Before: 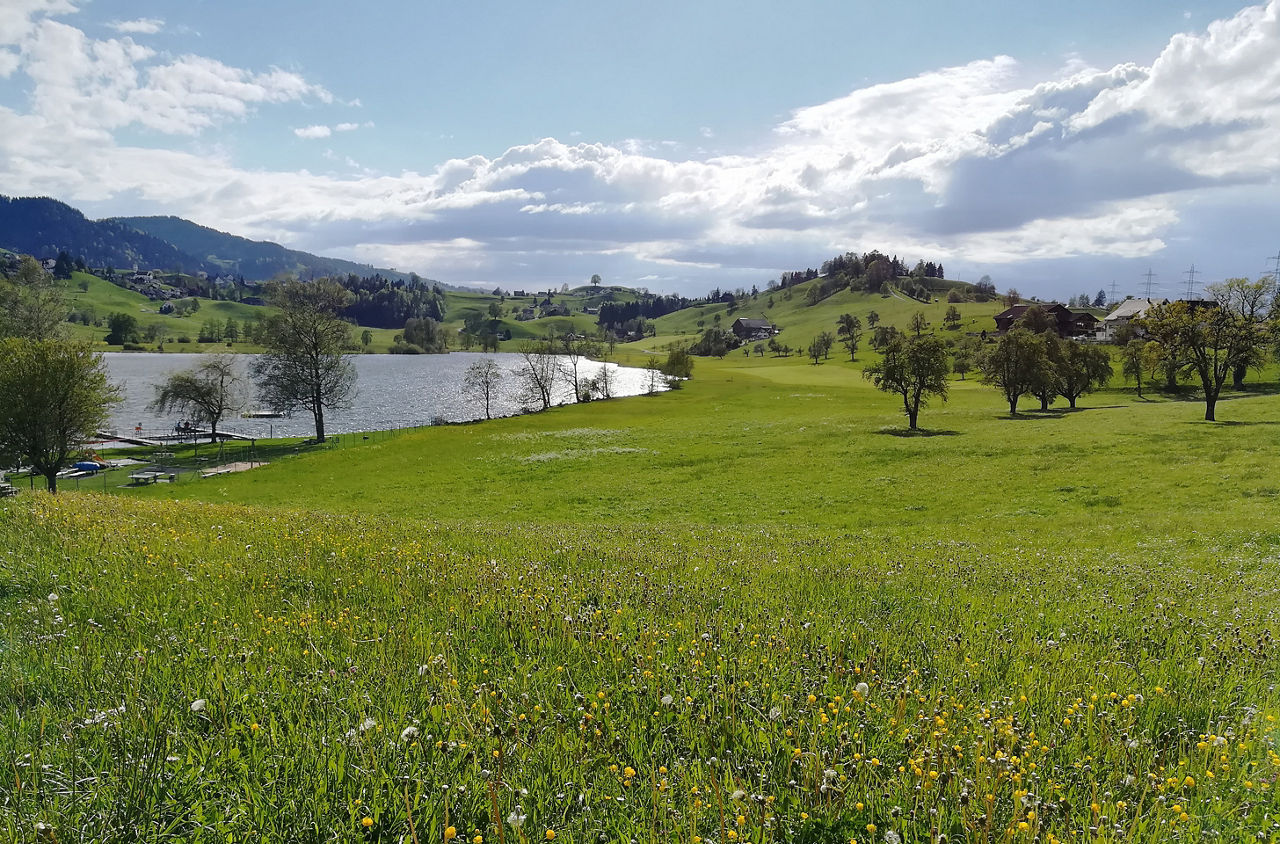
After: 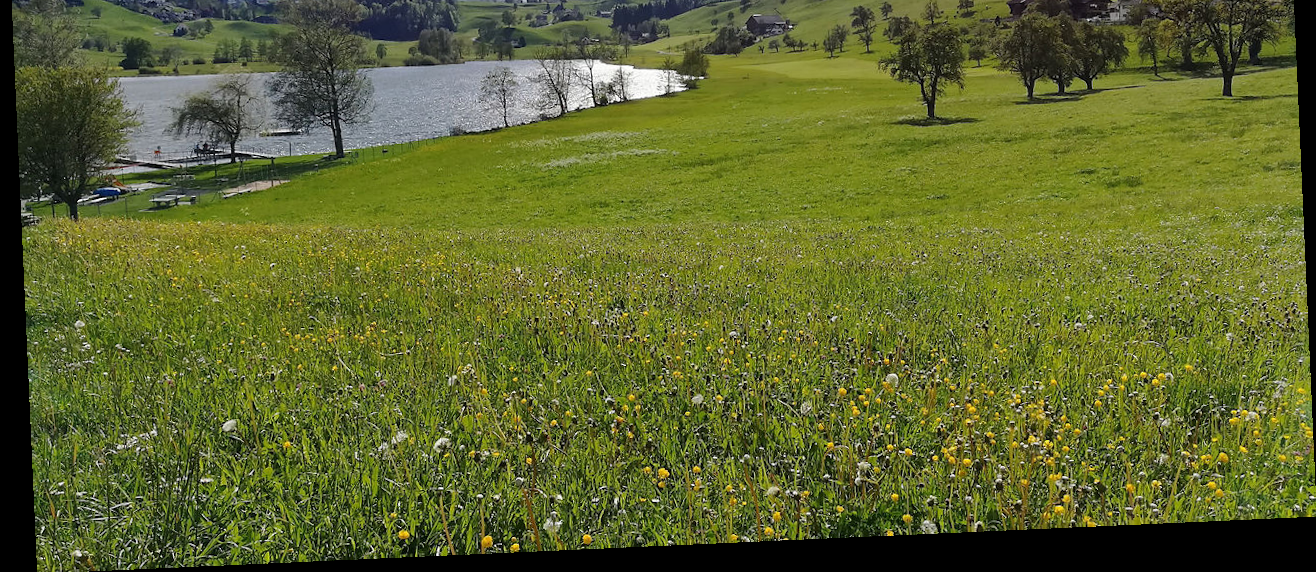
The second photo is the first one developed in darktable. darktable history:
crop and rotate: top 36.435%
rotate and perspective: rotation -2.56°, automatic cropping off
